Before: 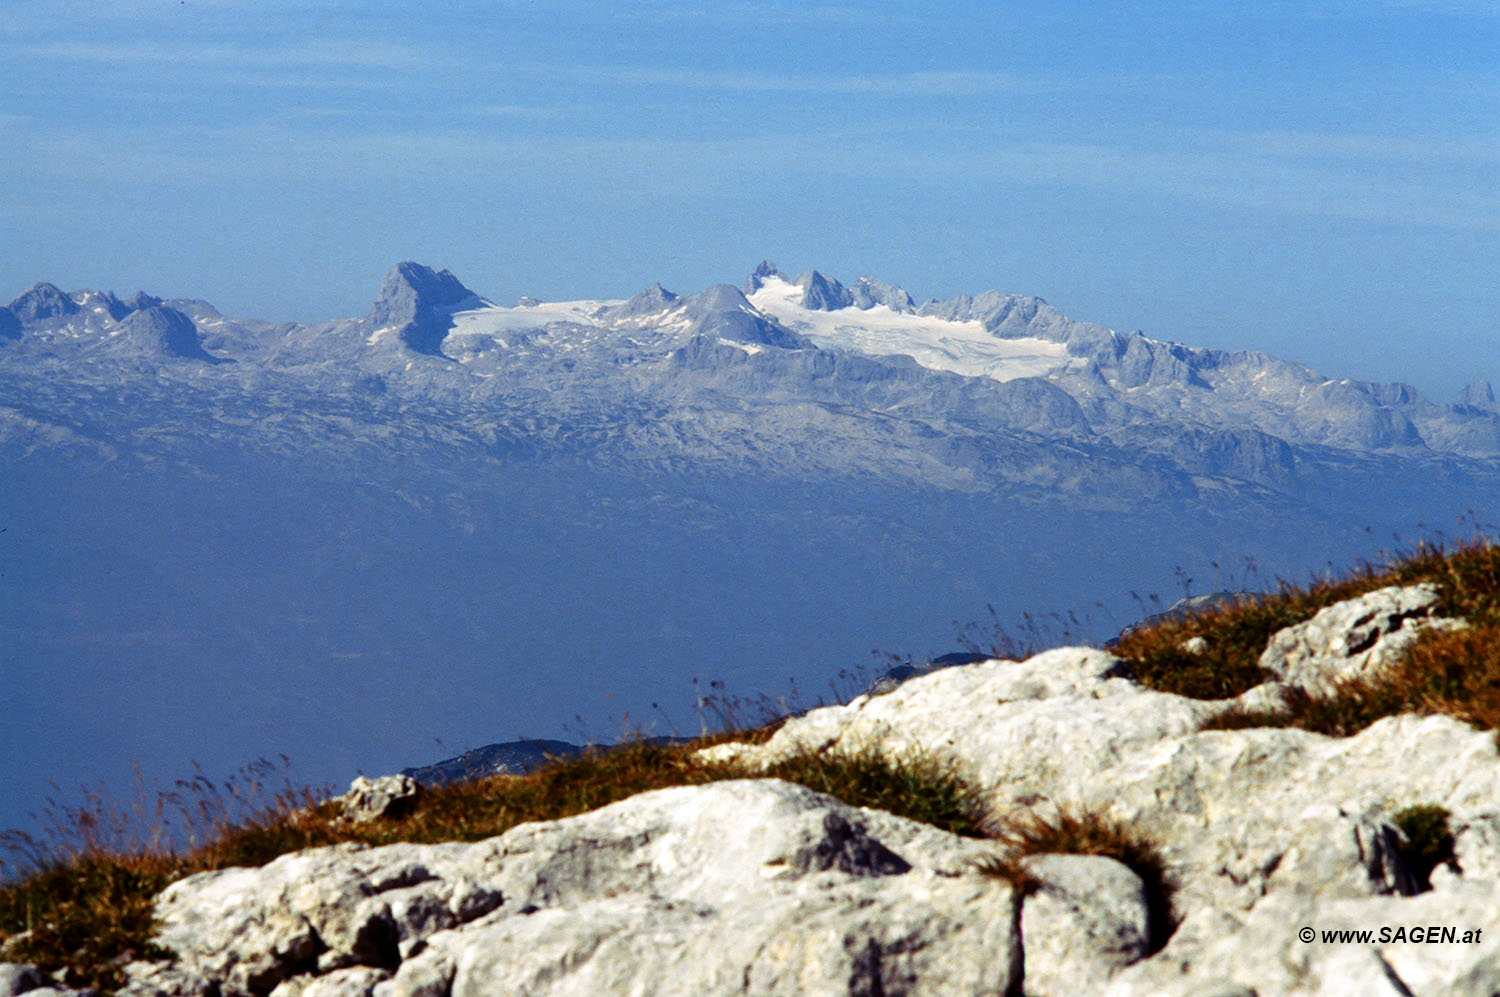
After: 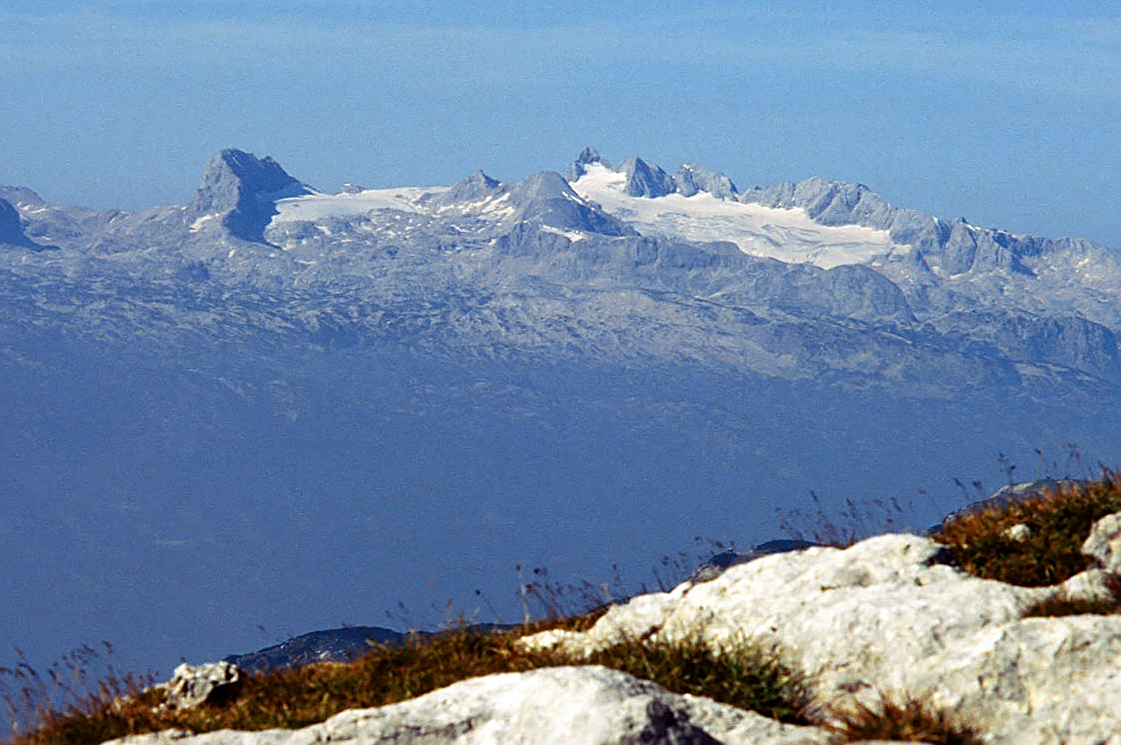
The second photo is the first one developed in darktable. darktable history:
crop and rotate: left 11.831%, top 11.346%, right 13.429%, bottom 13.899%
sharpen: on, module defaults
